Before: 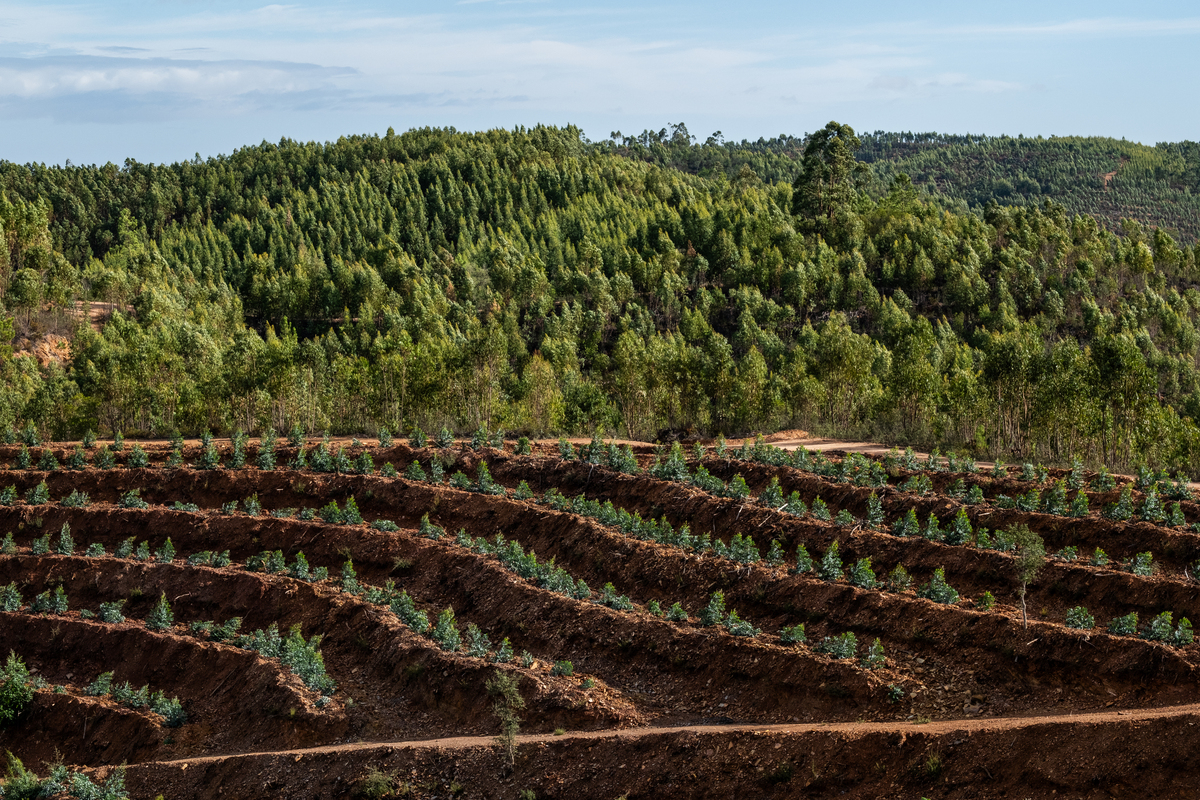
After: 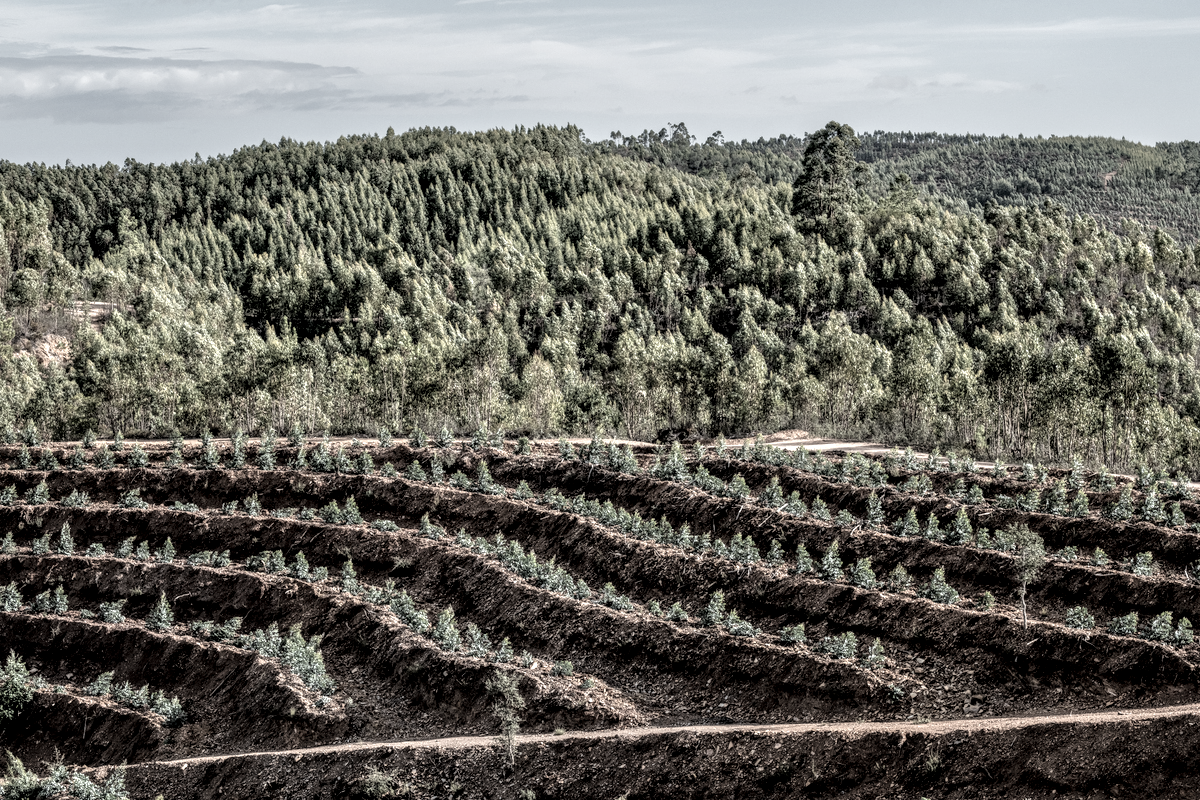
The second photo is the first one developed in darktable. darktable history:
tone equalizer: -7 EV 0.15 EV, -6 EV 0.6 EV, -5 EV 1.15 EV, -4 EV 1.33 EV, -3 EV 1.15 EV, -2 EV 0.6 EV, -1 EV 0.15 EV, mask exposure compensation -0.5 EV
contrast brightness saturation: saturation -0.05
color correction: saturation 0.3
local contrast: highlights 25%, detail 150%
